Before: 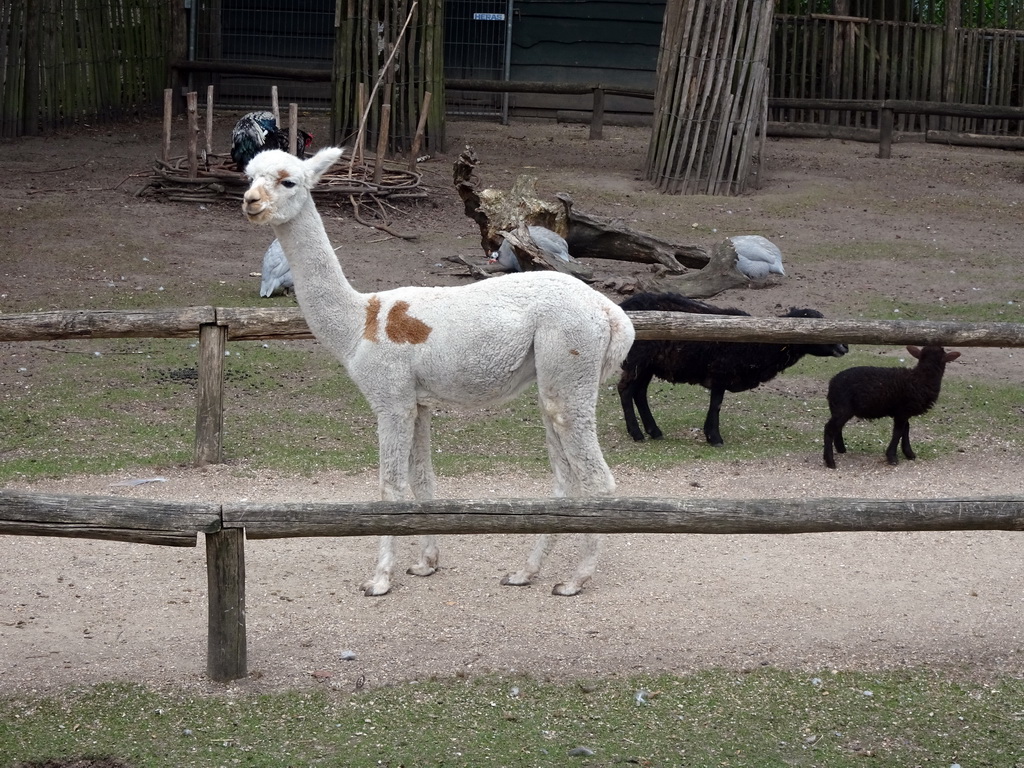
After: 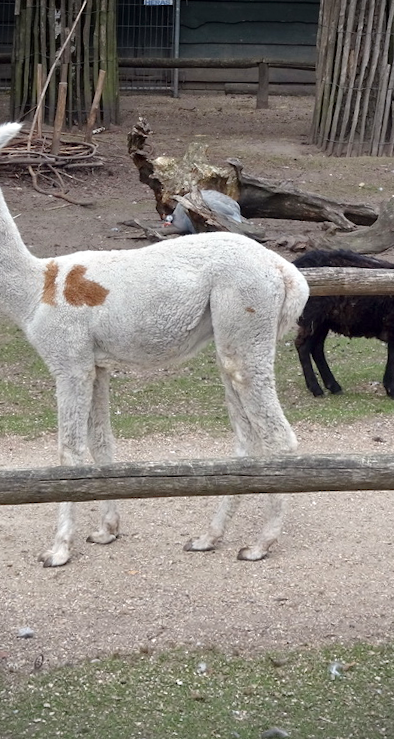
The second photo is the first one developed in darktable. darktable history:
tone equalizer: -8 EV 1 EV, -7 EV 1 EV, -6 EV 1 EV, -5 EV 1 EV, -4 EV 1 EV, -3 EV 0.75 EV, -2 EV 0.5 EV, -1 EV 0.25 EV
vignetting: on, module defaults
crop: left 31.229%, right 27.105%
rotate and perspective: rotation -1.68°, lens shift (vertical) -0.146, crop left 0.049, crop right 0.912, crop top 0.032, crop bottom 0.96
